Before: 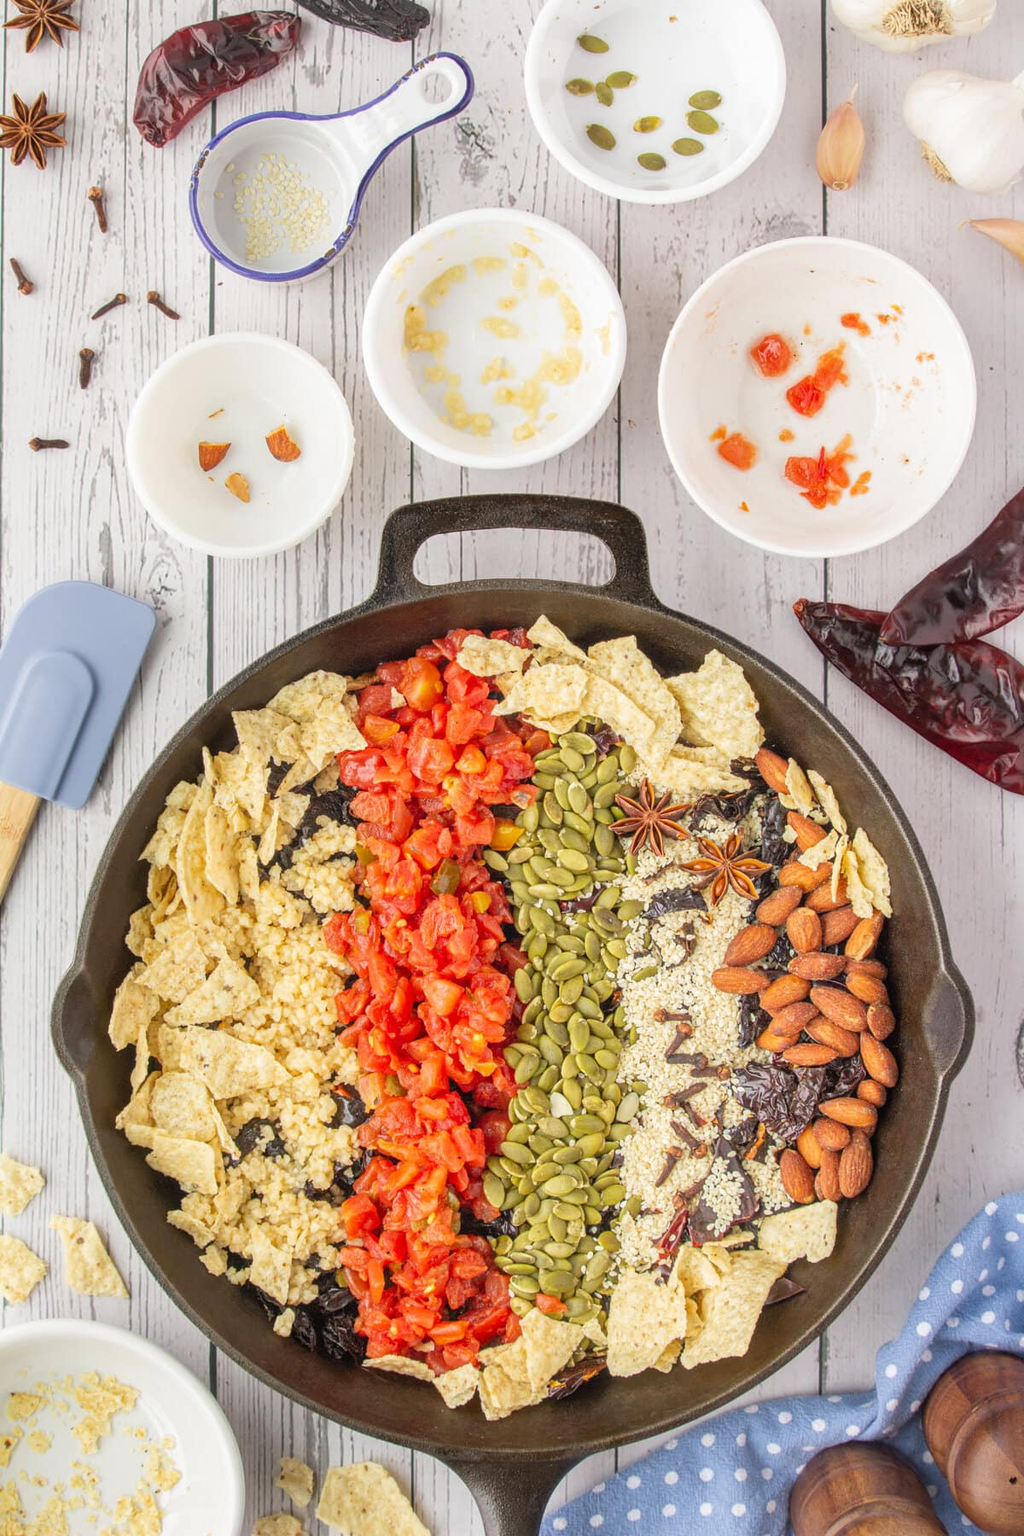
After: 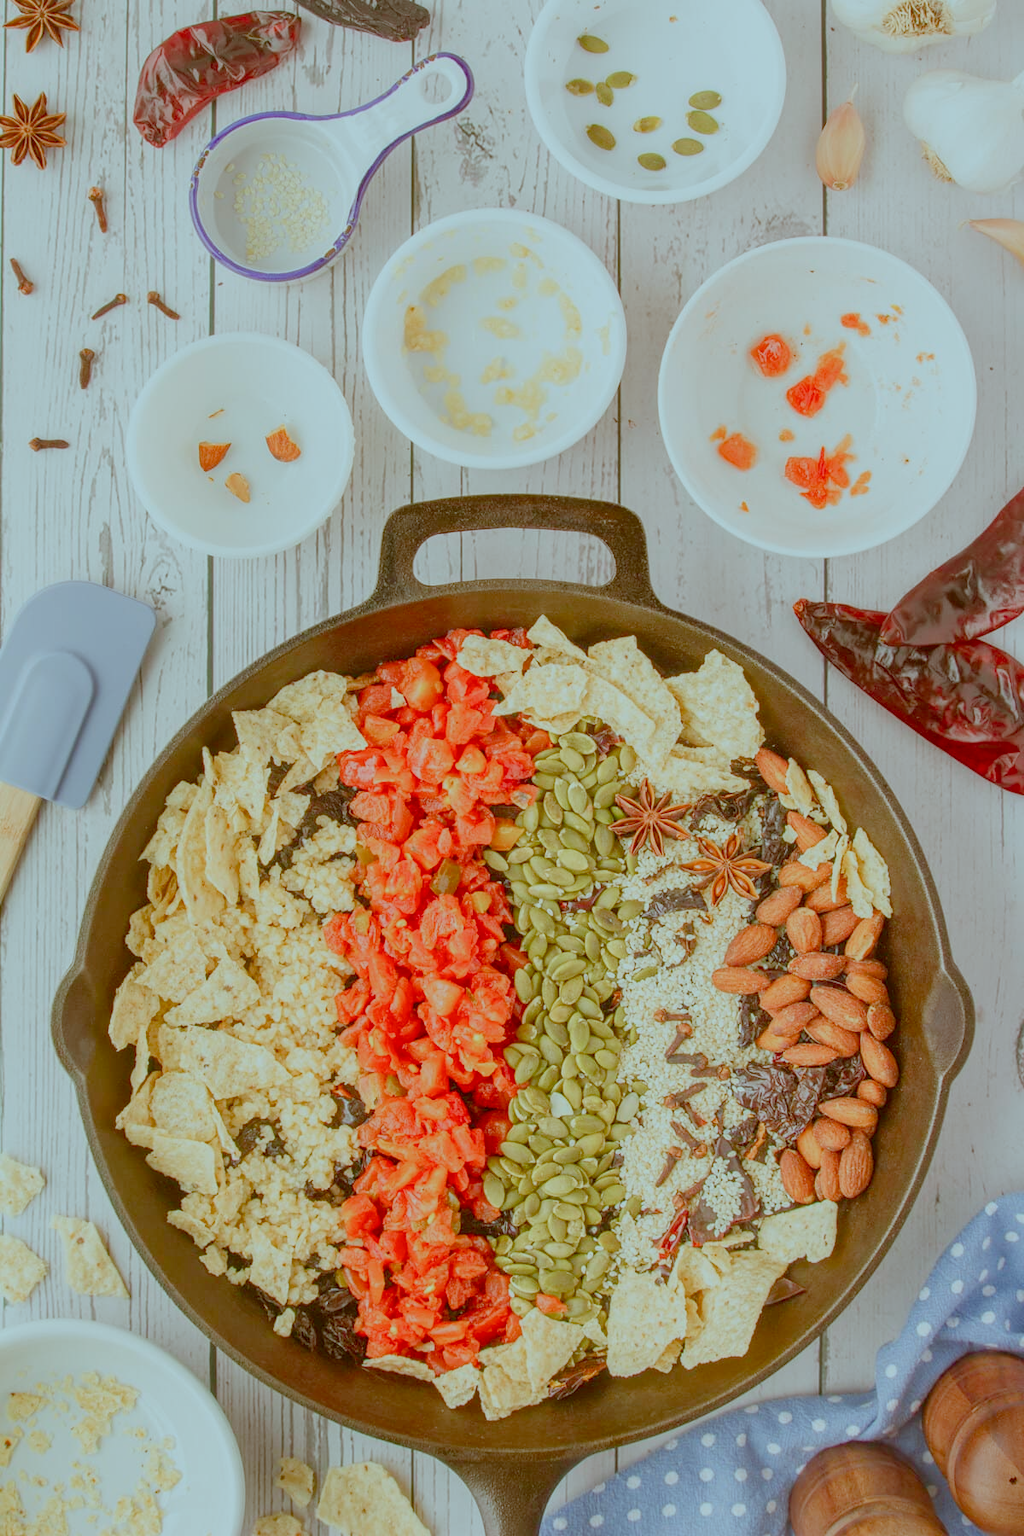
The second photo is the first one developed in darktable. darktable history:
color correction: highlights a* -14.62, highlights b* -16.22, shadows a* 10.12, shadows b* 29.4
color balance rgb: shadows lift › chroma 1%, shadows lift › hue 113°, highlights gain › chroma 0.2%, highlights gain › hue 333°, perceptual saturation grading › global saturation 20%, perceptual saturation grading › highlights -50%, perceptual saturation grading › shadows 25%, contrast -30%
